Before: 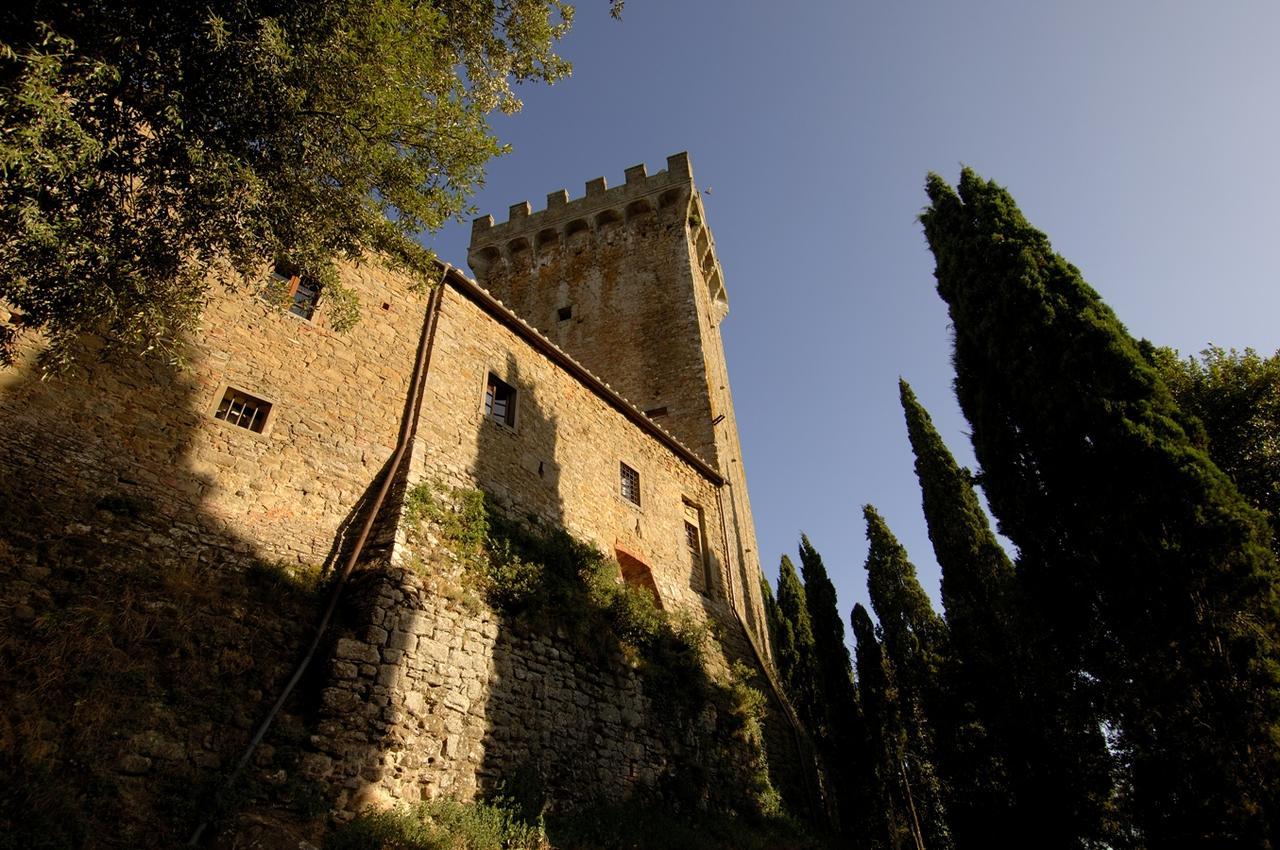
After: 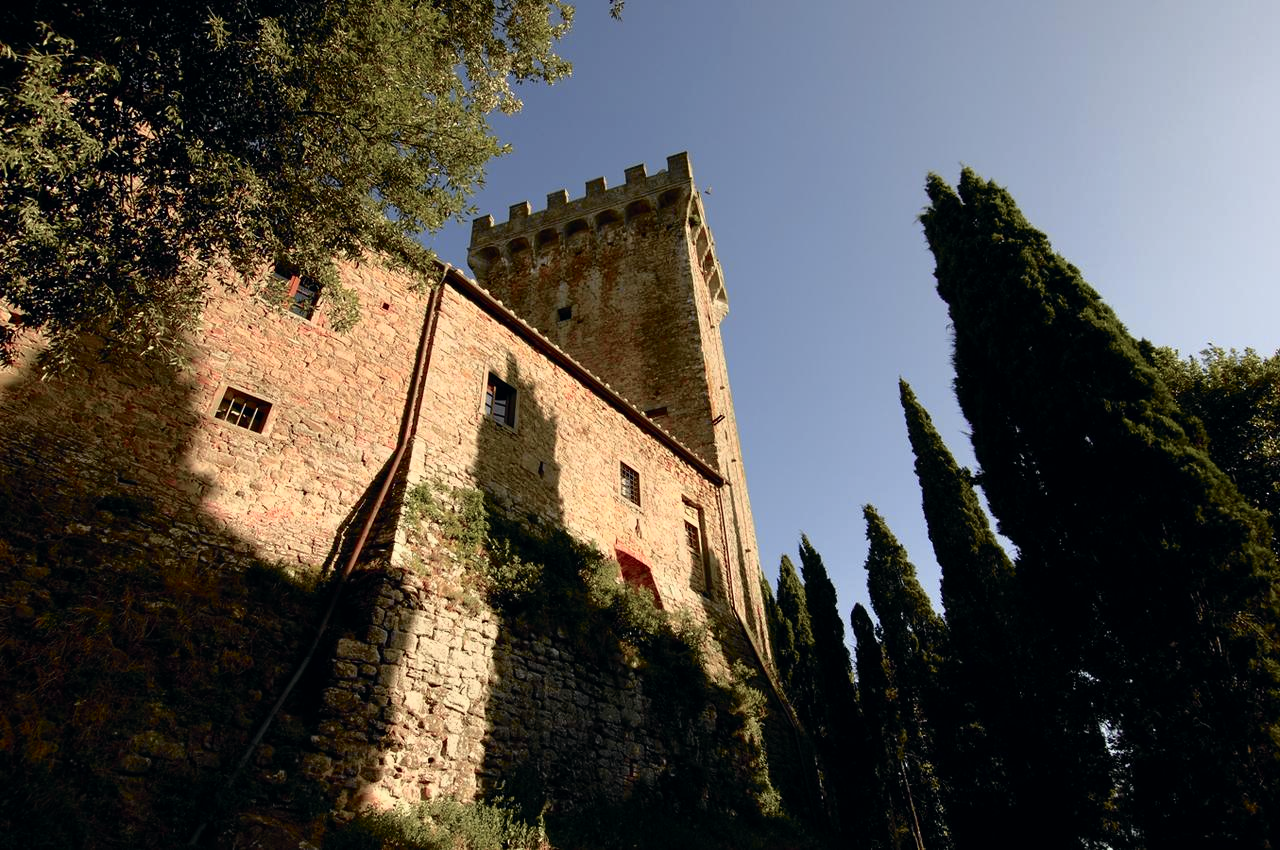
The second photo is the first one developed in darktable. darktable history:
tone curve: curves: ch0 [(0, 0) (0.105, 0.068) (0.195, 0.162) (0.283, 0.283) (0.384, 0.404) (0.485, 0.531) (0.638, 0.681) (0.795, 0.879) (1, 0.977)]; ch1 [(0, 0) (0.161, 0.092) (0.35, 0.33) (0.379, 0.401) (0.456, 0.469) (0.504, 0.498) (0.53, 0.532) (0.58, 0.619) (0.635, 0.671) (1, 1)]; ch2 [(0, 0) (0.371, 0.362) (0.437, 0.437) (0.483, 0.484) (0.53, 0.515) (0.56, 0.58) (0.622, 0.606) (1, 1)], color space Lab, independent channels, preserve colors none
